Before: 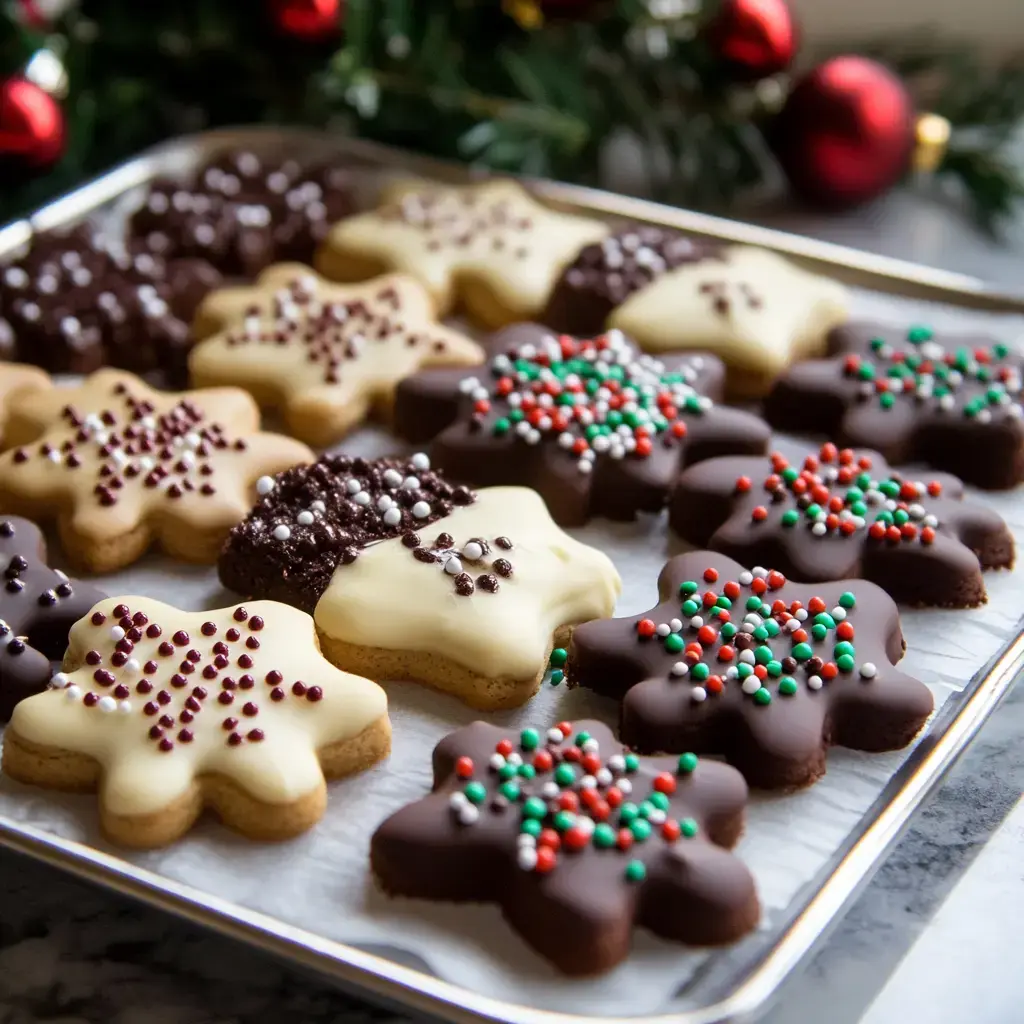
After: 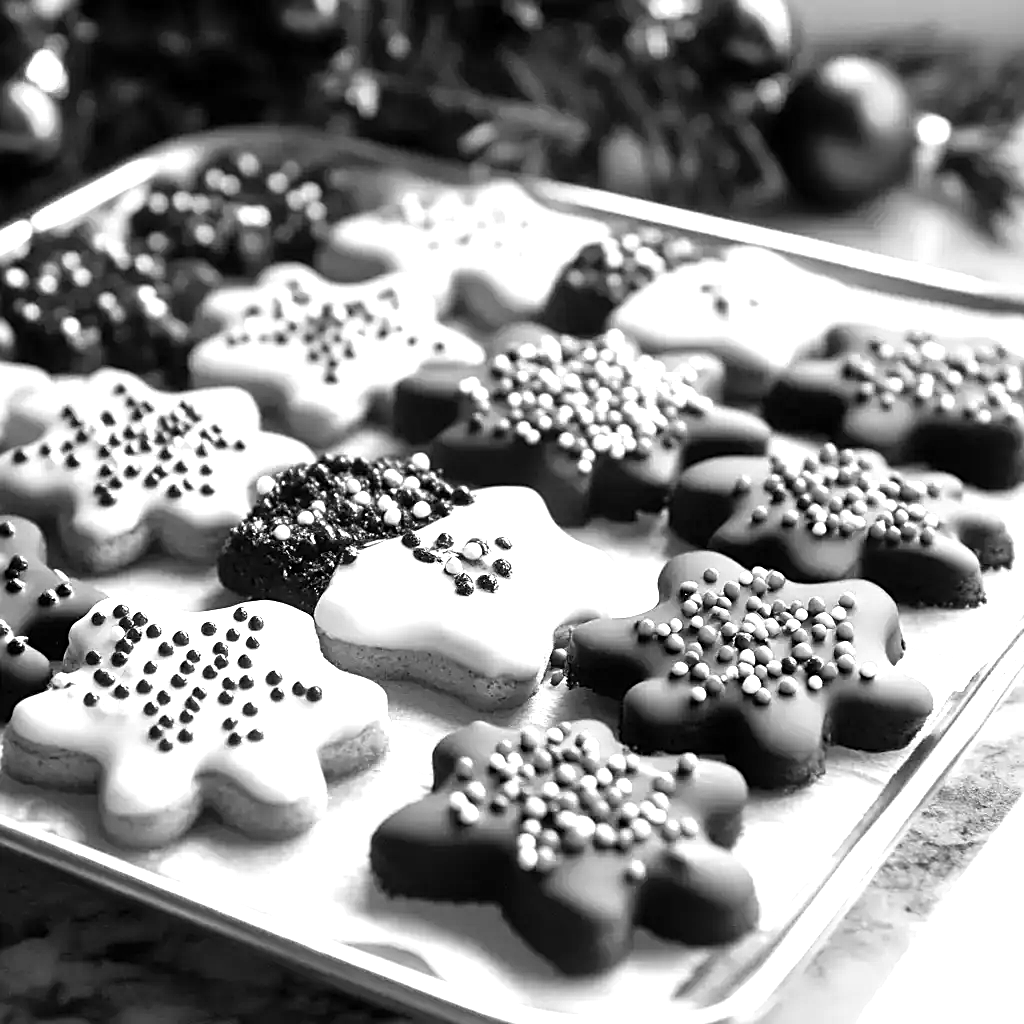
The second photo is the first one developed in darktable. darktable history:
color contrast: green-magenta contrast 0, blue-yellow contrast 0
sharpen: on, module defaults
levels: levels [0, 0.352, 0.703]
